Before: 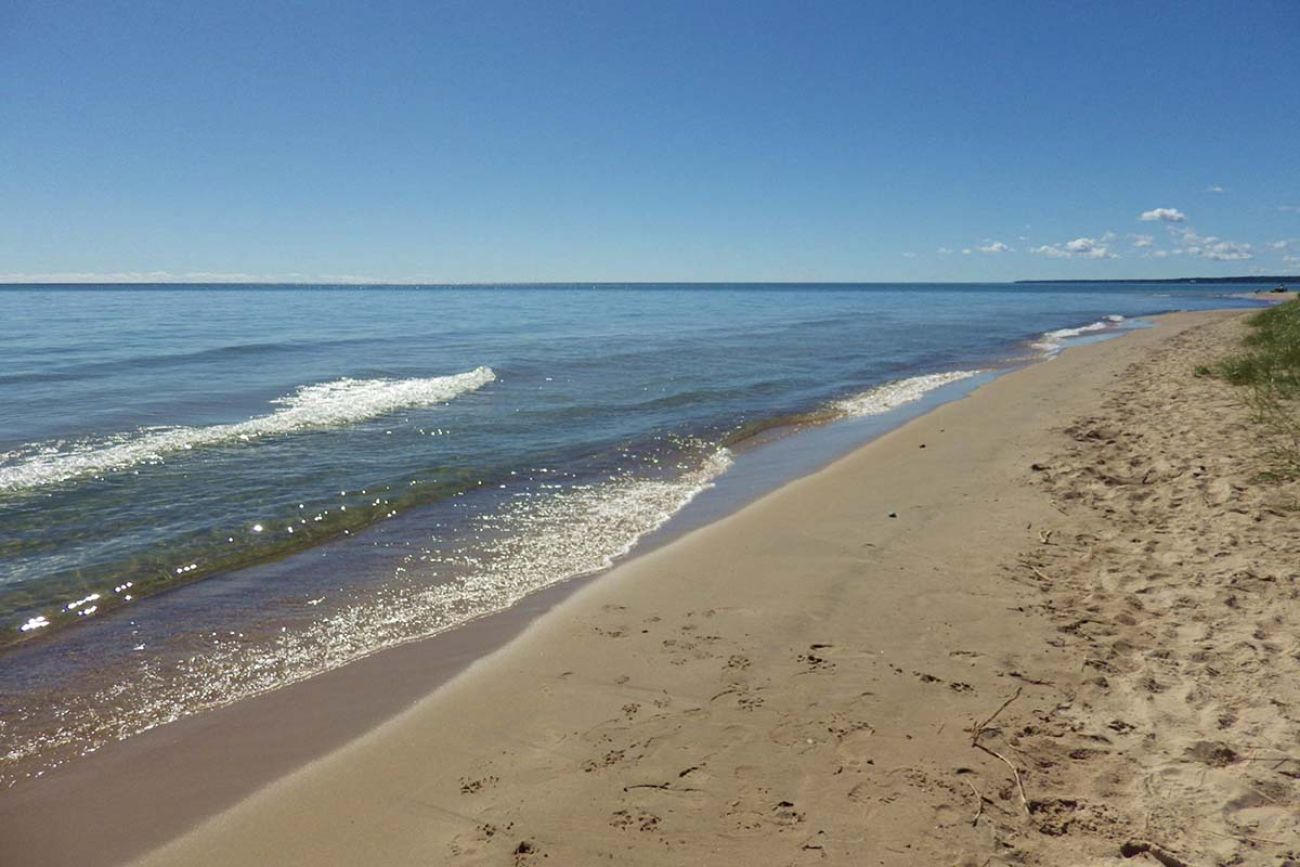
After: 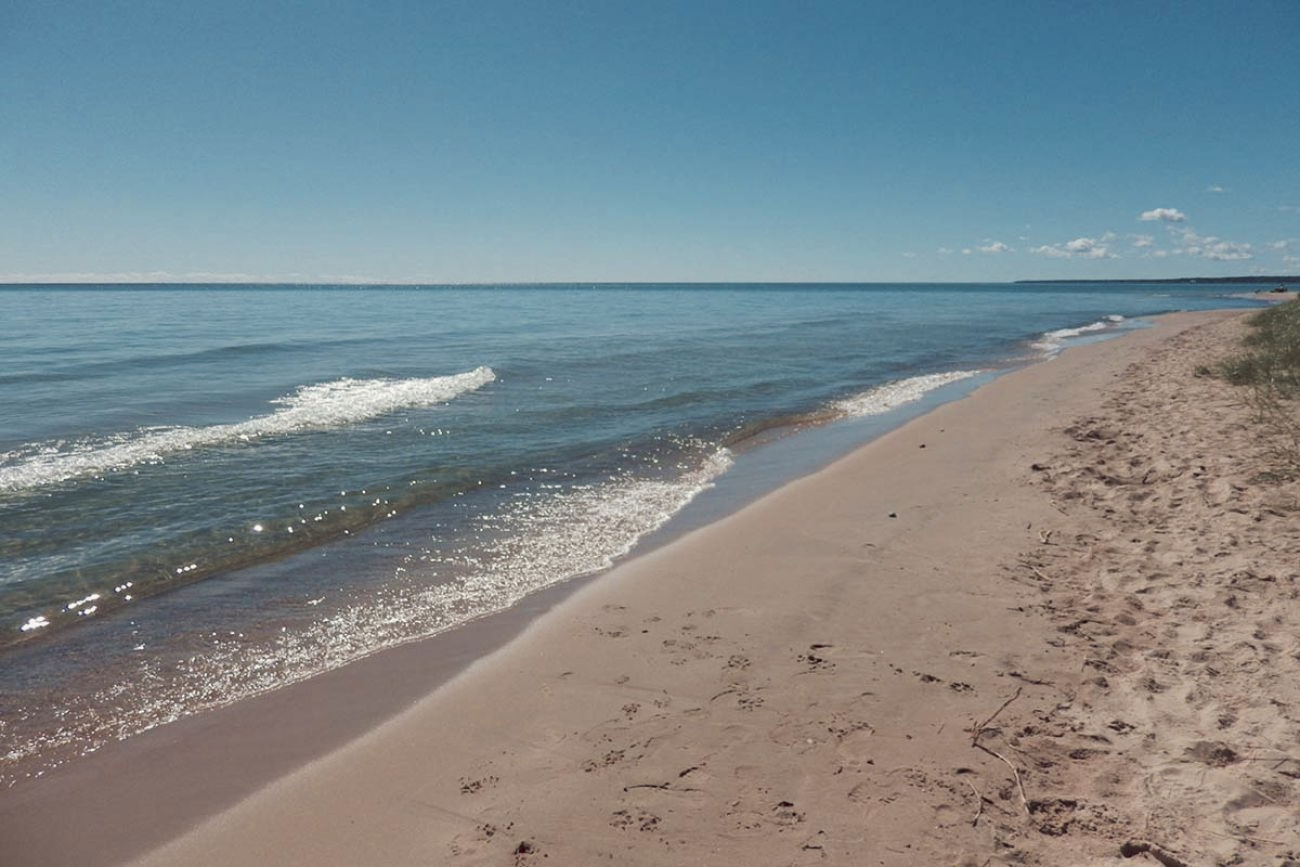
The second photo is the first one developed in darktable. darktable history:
tone curve: curves: ch0 [(0, 0) (0.003, 0.023) (0.011, 0.033) (0.025, 0.057) (0.044, 0.099) (0.069, 0.132) (0.1, 0.155) (0.136, 0.179) (0.177, 0.213) (0.224, 0.255) (0.277, 0.299) (0.335, 0.347) (0.399, 0.407) (0.468, 0.473) (0.543, 0.546) (0.623, 0.619) (0.709, 0.698) (0.801, 0.775) (0.898, 0.871) (1, 1)], preserve colors none
color look up table: target L [94.78, 94.15, 93.13, 87.74, 72.92, 70.42, 67.02, 50.2, 45.15, 20.31, 200.82, 89.65, 74.24, 67.66, 71.77, 64.49, 51.38, 56.26, 44.55, 43.6, 46.83, 48.56, 32.53, 29.09, 14, 78.59, 64.45, 65.84, 51.13, 42.42, 39.85, 57.32, 46.54, 43.54, 42.82, 42.93, 27.94, 29.56, 31.45, 27.82, 14.76, 9.854, 3.741, 95.64, 83.27, 76.27, 61.89, 44.97, 4.349], target a [-6.608, -2.415, -17.39, -38.61, -43.11, 3.677, -9.371, -30.77, -20.2, -4.236, 0, 5.911, 31.28, 39.42, 14.16, 6.718, 66.81, 46.02, 60.27, 71.47, 72.8, 31.03, 15.52, 55.06, 41.65, 10.99, 29.03, 4.949, 60.45, 71.39, 74.45, -9.265, -8, 25.76, 11.87, -0.946, 58.45, 56.69, -0.463, -7.209, 41.96, 33.46, 12.18, -6.07, -40.78, -23.69, -3.91, -22.82, 1.448], target b [19.07, 54.77, 47.61, 5.153, 37.82, 45.58, 18.85, 2.778, 26.13, 11.71, -0.001, 7.924, 43.2, 0.656, 21.31, 7.161, 38.38, 31.03, 10.65, 35.41, 66.15, 15.44, 24.67, 44.54, 10.61, -7.907, -27.31, -19.97, -13.11, -25.98, -46.78, -36.35, -45.22, -16.16, -37.99, -51.56, -39.73, 1.465, -0.16, -30.08, -21.13, -60.7, -39.57, -0.192, -17.4, -2.383, -7.989, -19.6, -7.352], num patches 49
